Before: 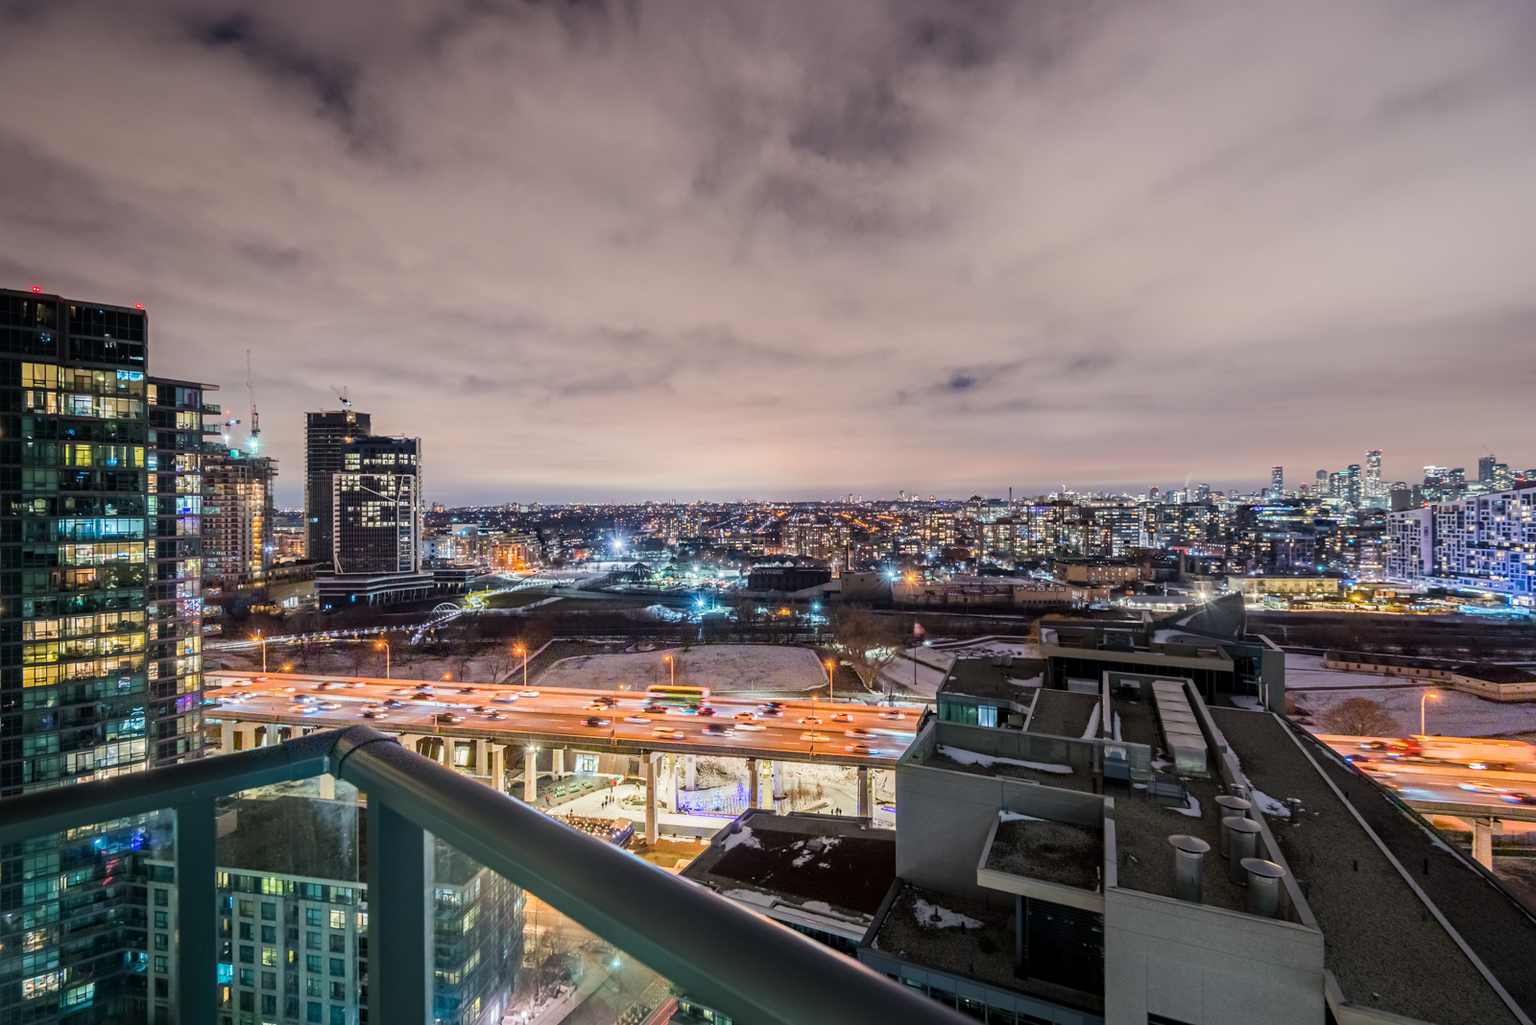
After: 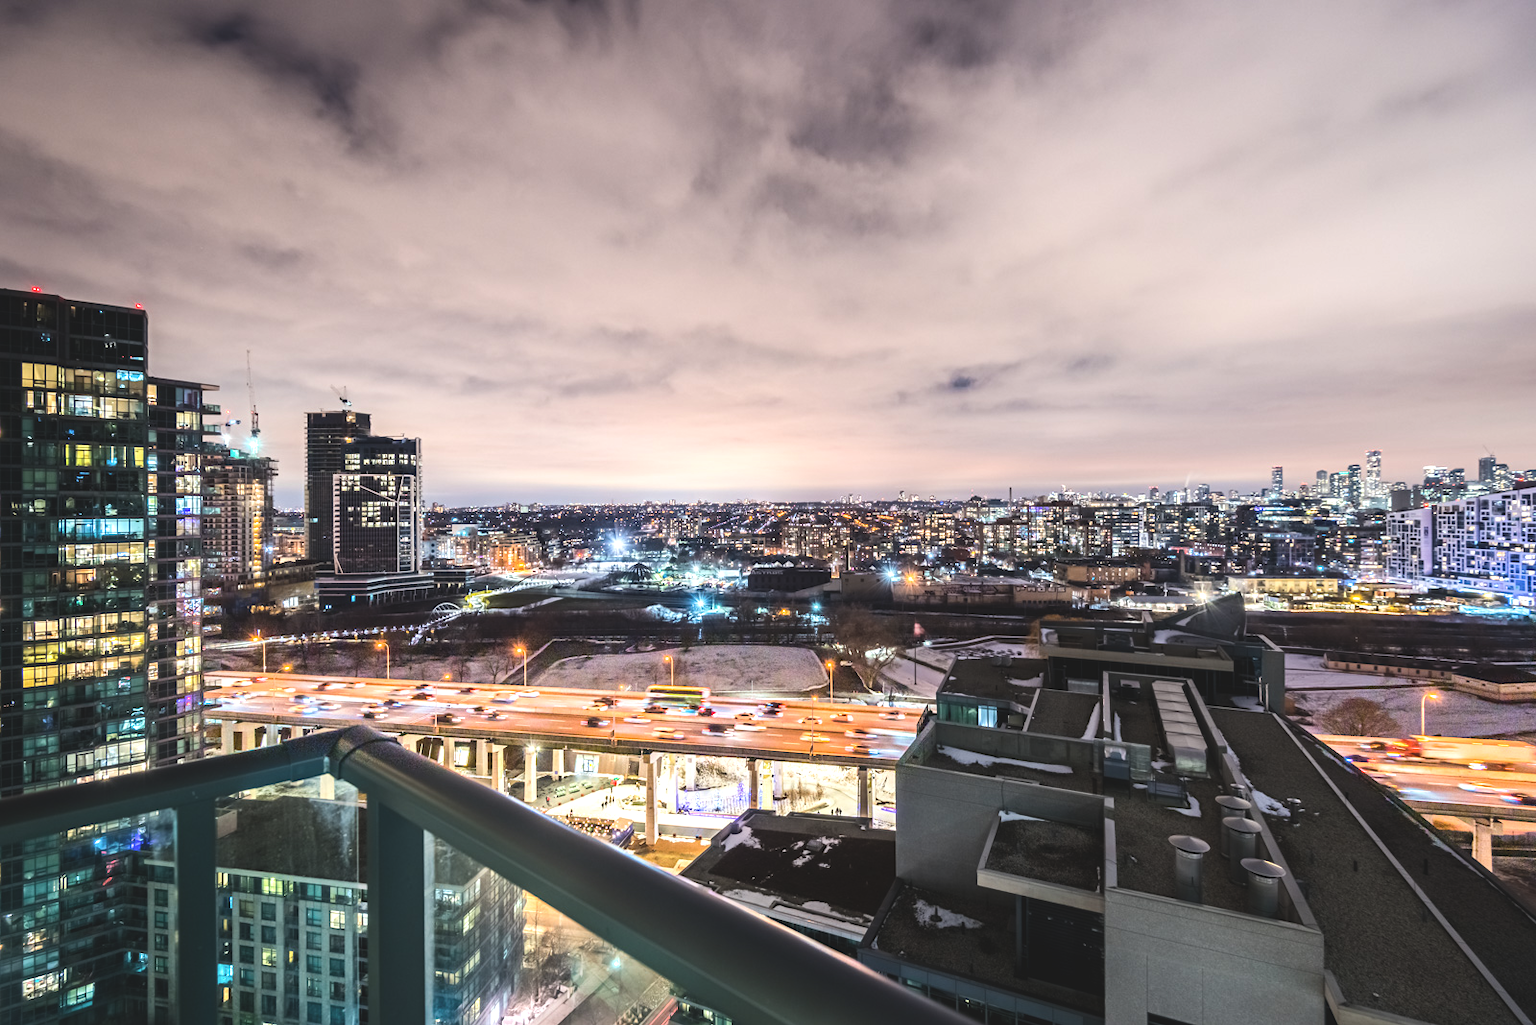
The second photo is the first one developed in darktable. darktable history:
color balance: lift [1.007, 1, 1, 1], gamma [1.097, 1, 1, 1]
tone equalizer: -8 EV -0.75 EV, -7 EV -0.7 EV, -6 EV -0.6 EV, -5 EV -0.4 EV, -3 EV 0.4 EV, -2 EV 0.6 EV, -1 EV 0.7 EV, +0 EV 0.75 EV, edges refinement/feathering 500, mask exposure compensation -1.57 EV, preserve details no
